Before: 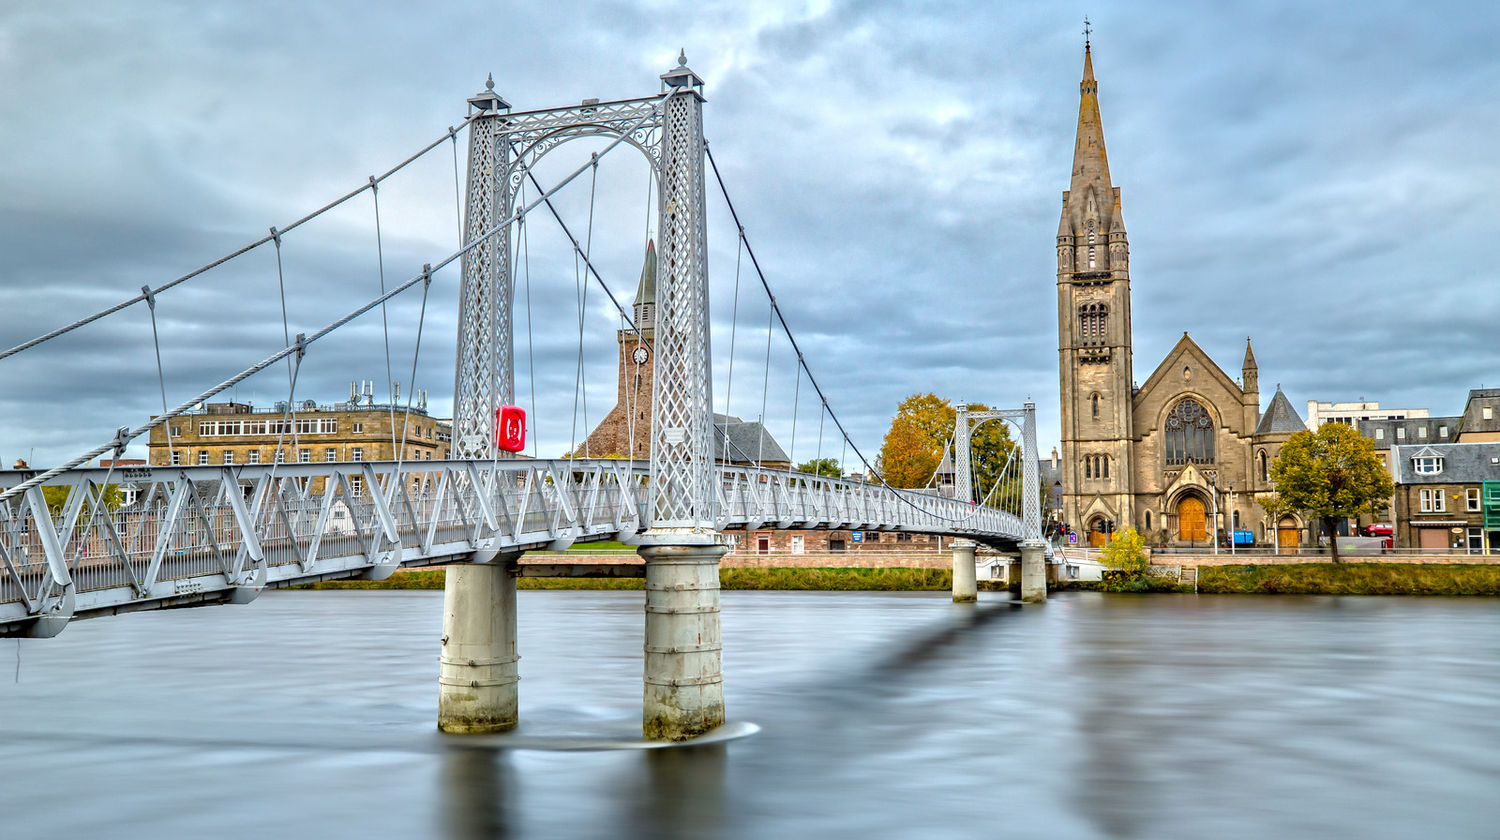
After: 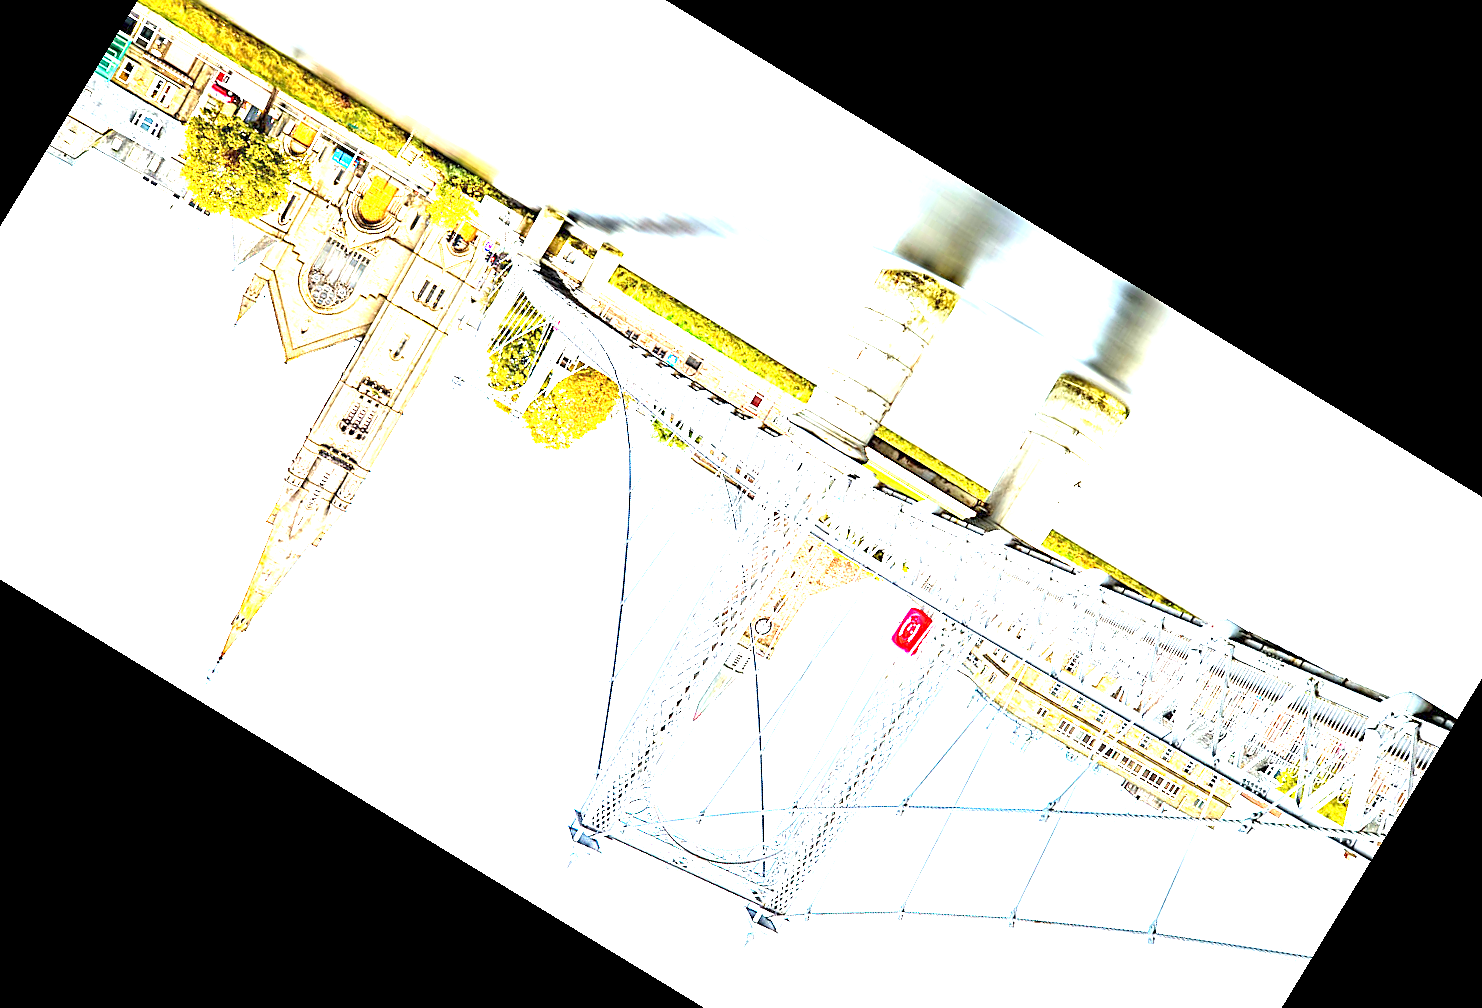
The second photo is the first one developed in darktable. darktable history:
sharpen: on, module defaults
crop and rotate: angle 148.68°, left 9.111%, top 15.603%, right 4.588%, bottom 17.041%
exposure: exposure 3 EV, compensate highlight preservation false
